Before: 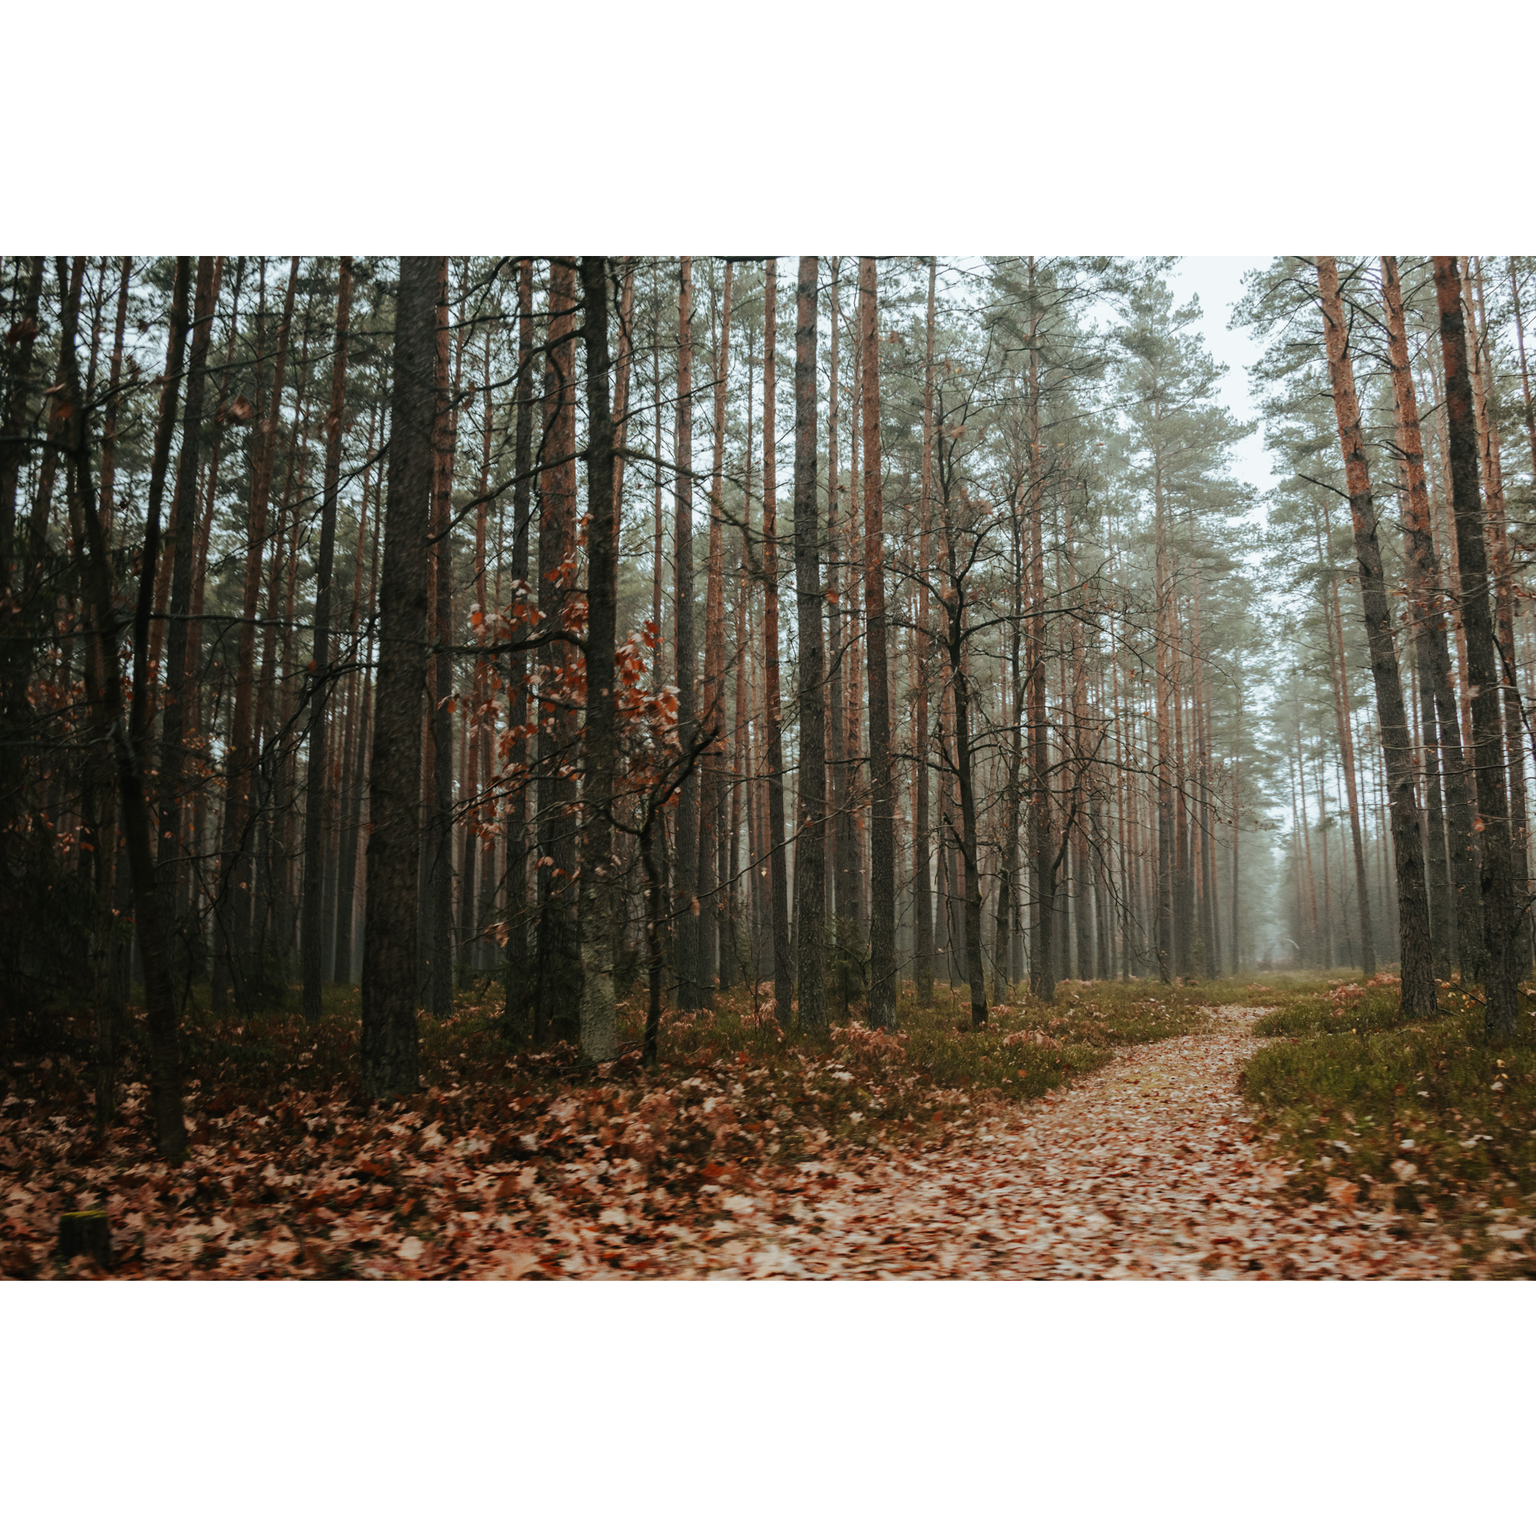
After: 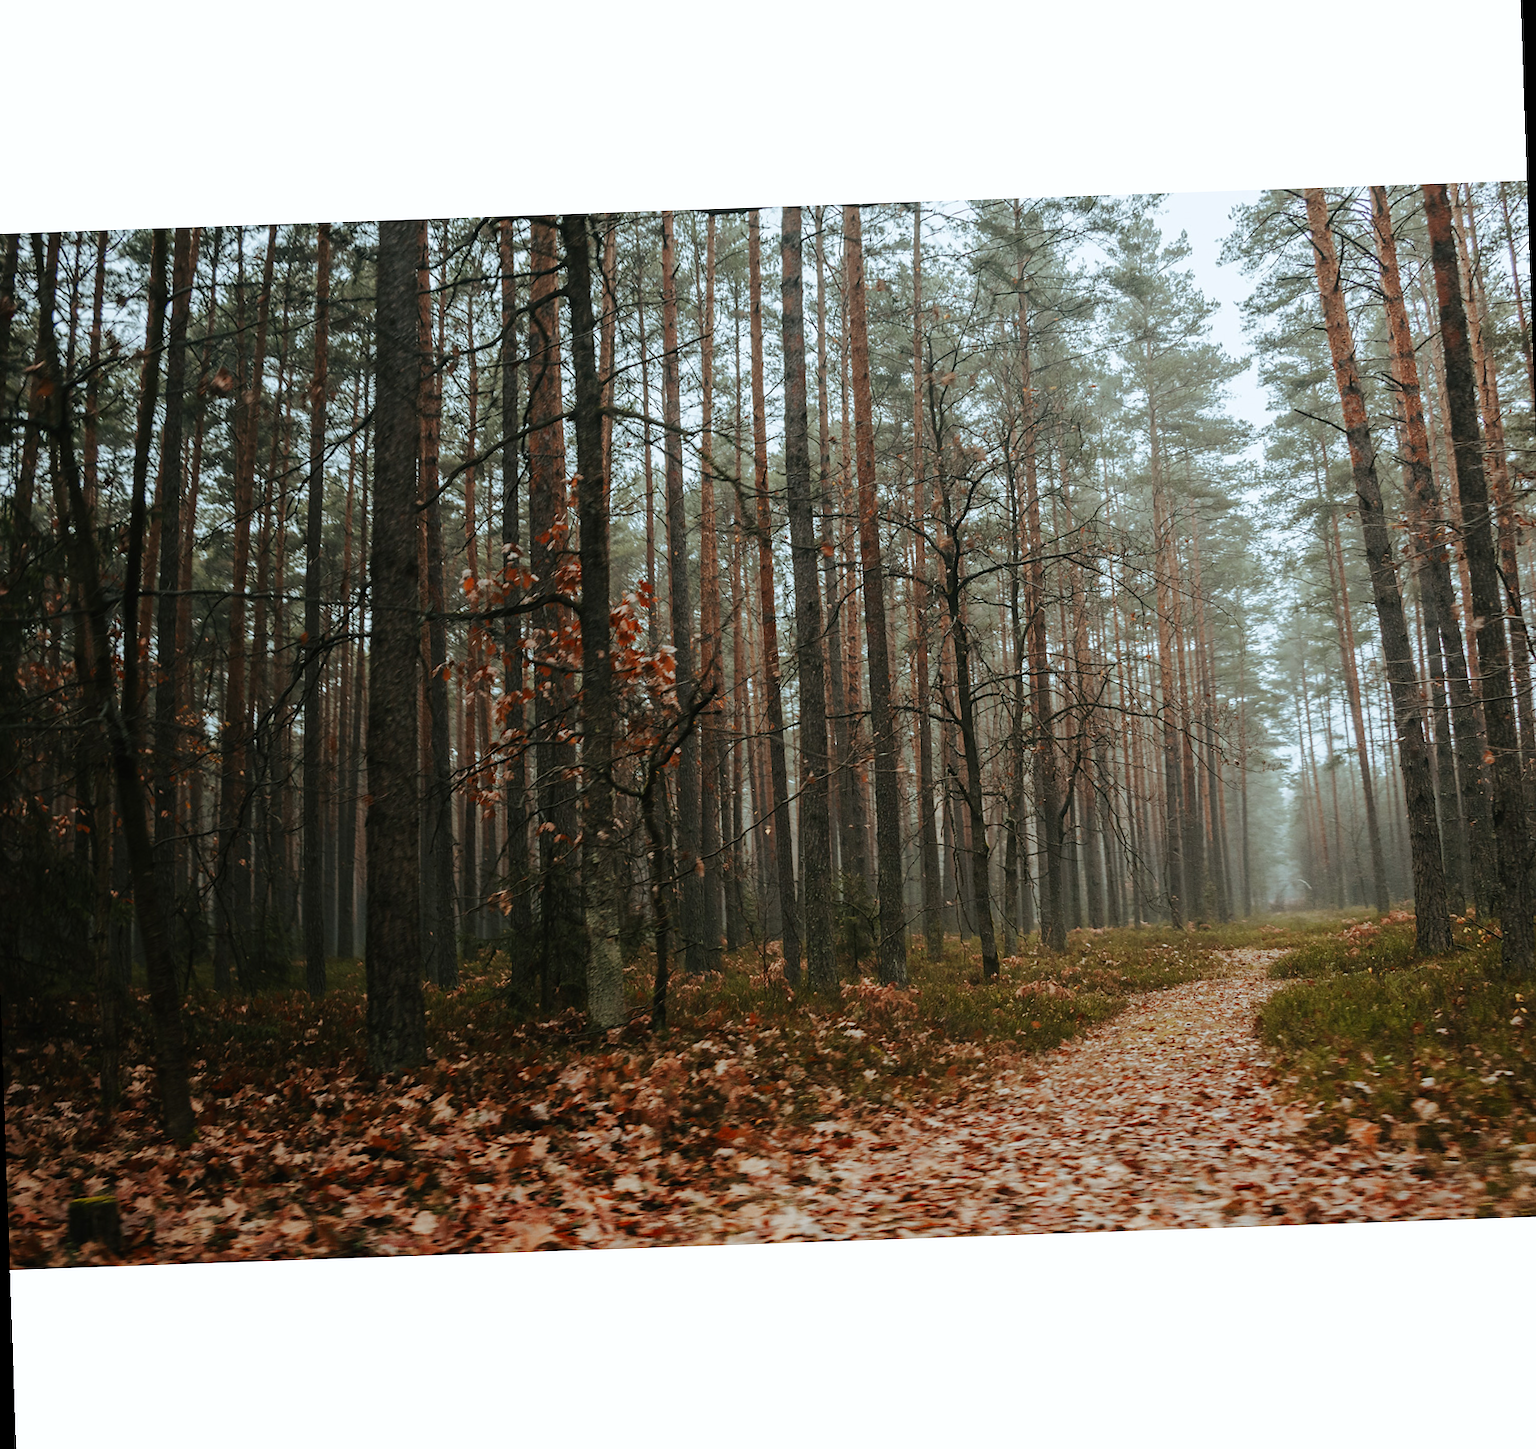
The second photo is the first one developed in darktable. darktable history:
white balance: red 0.988, blue 1.017
sharpen: radius 1, threshold 1
rotate and perspective: rotation -2°, crop left 0.022, crop right 0.978, crop top 0.049, crop bottom 0.951
color correction: saturation 1.1
